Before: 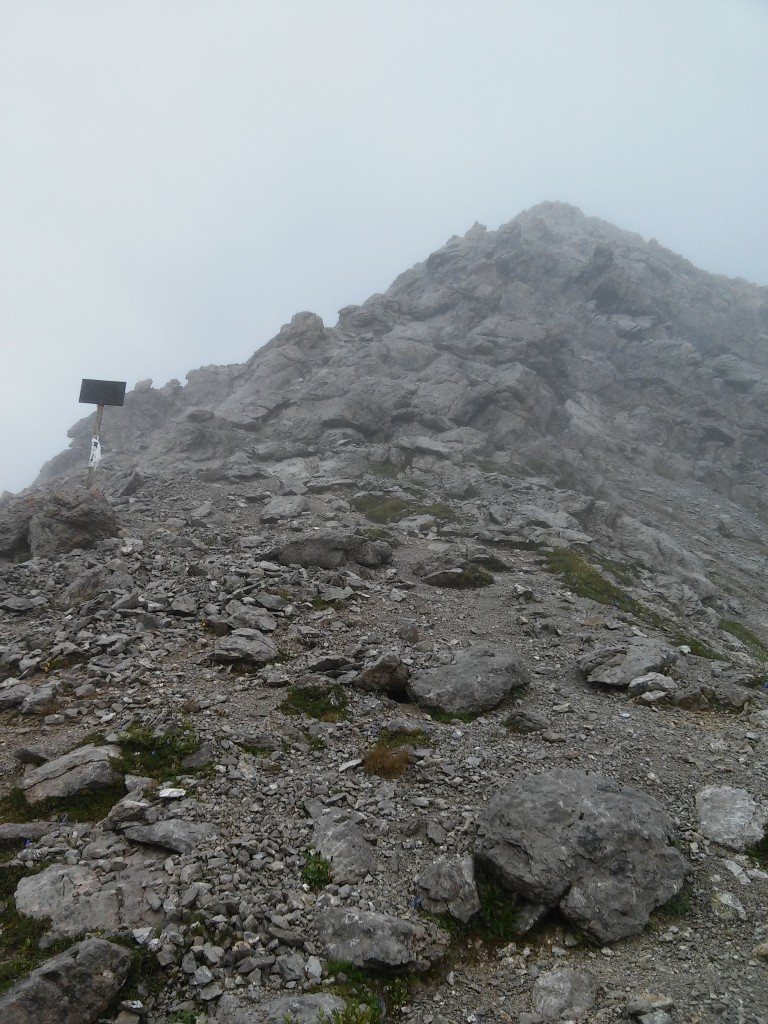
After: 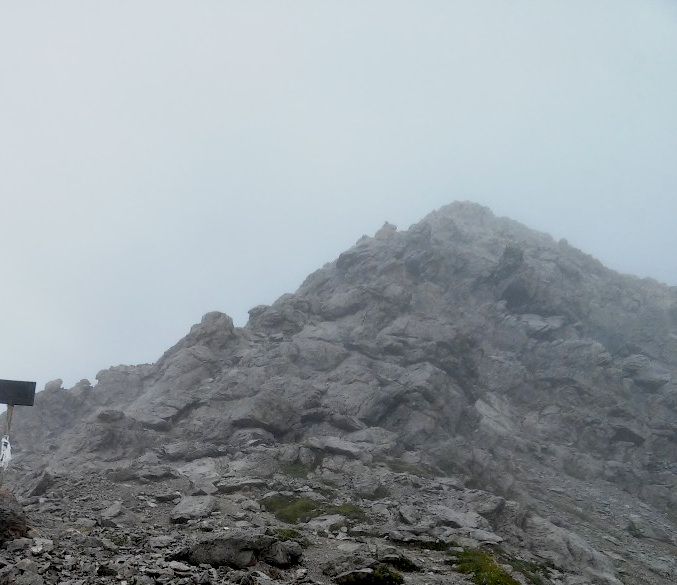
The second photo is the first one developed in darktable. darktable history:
exposure: black level correction 0.029, exposure -0.073 EV, compensate highlight preservation false
crop and rotate: left 11.812%, bottom 42.776%
